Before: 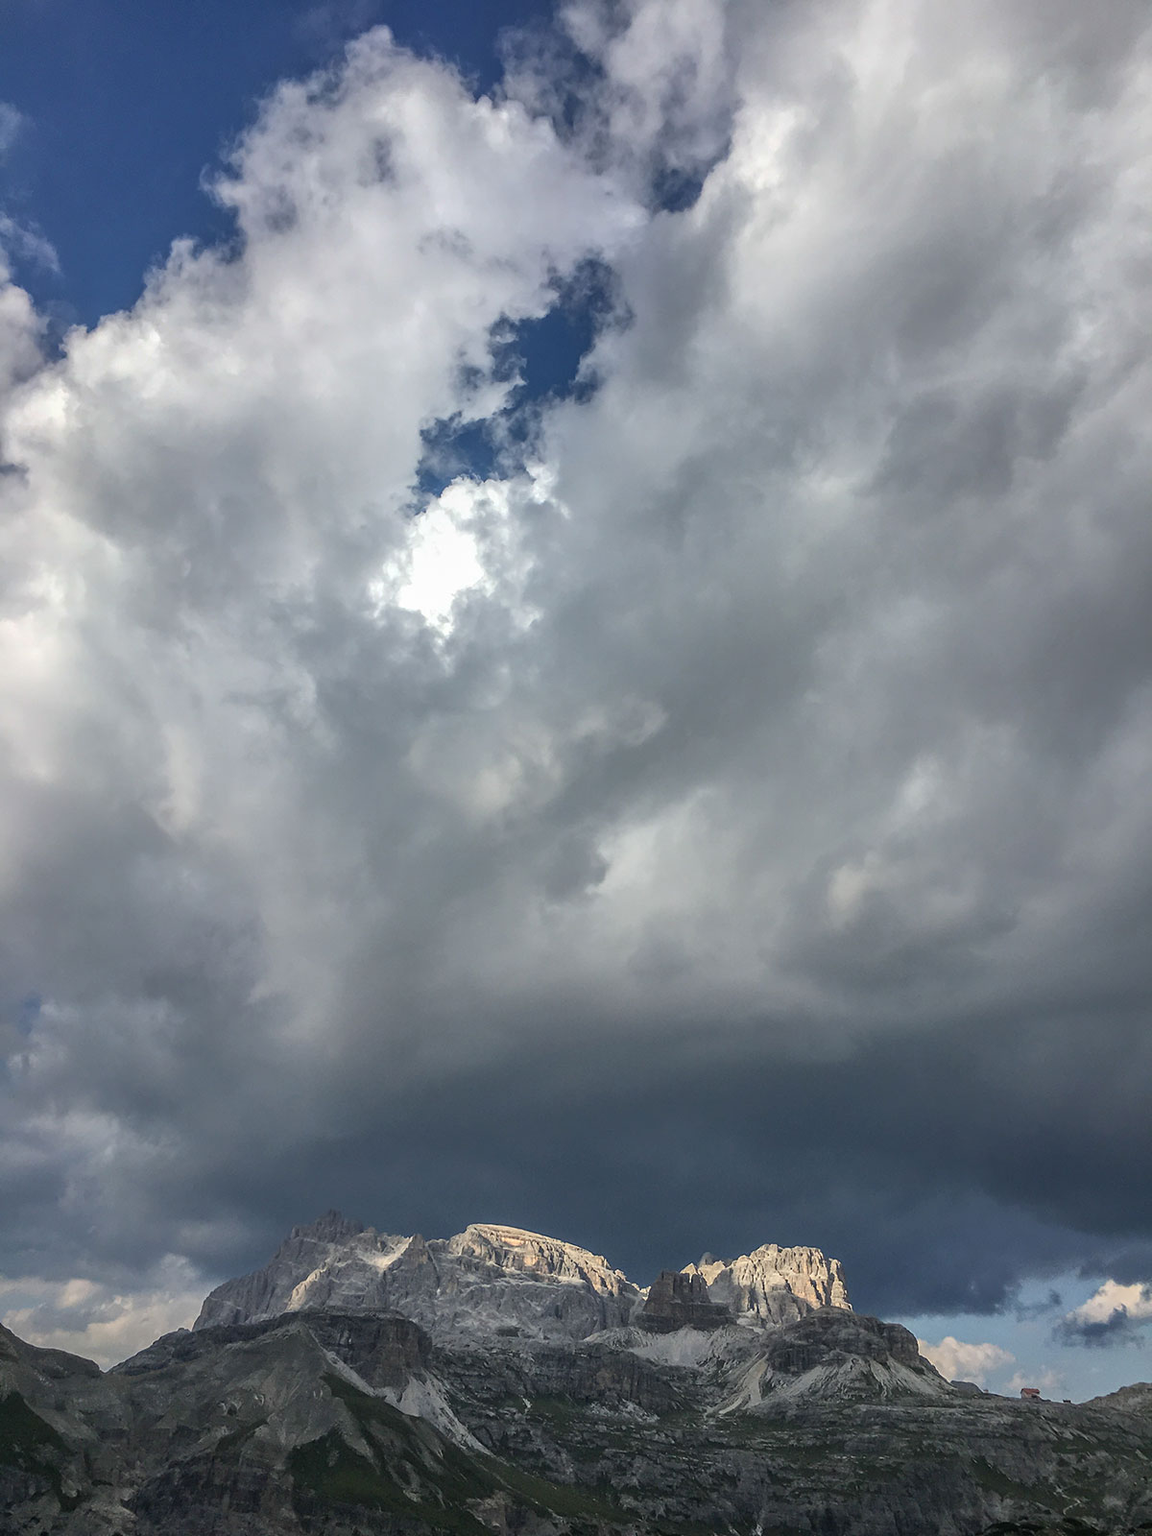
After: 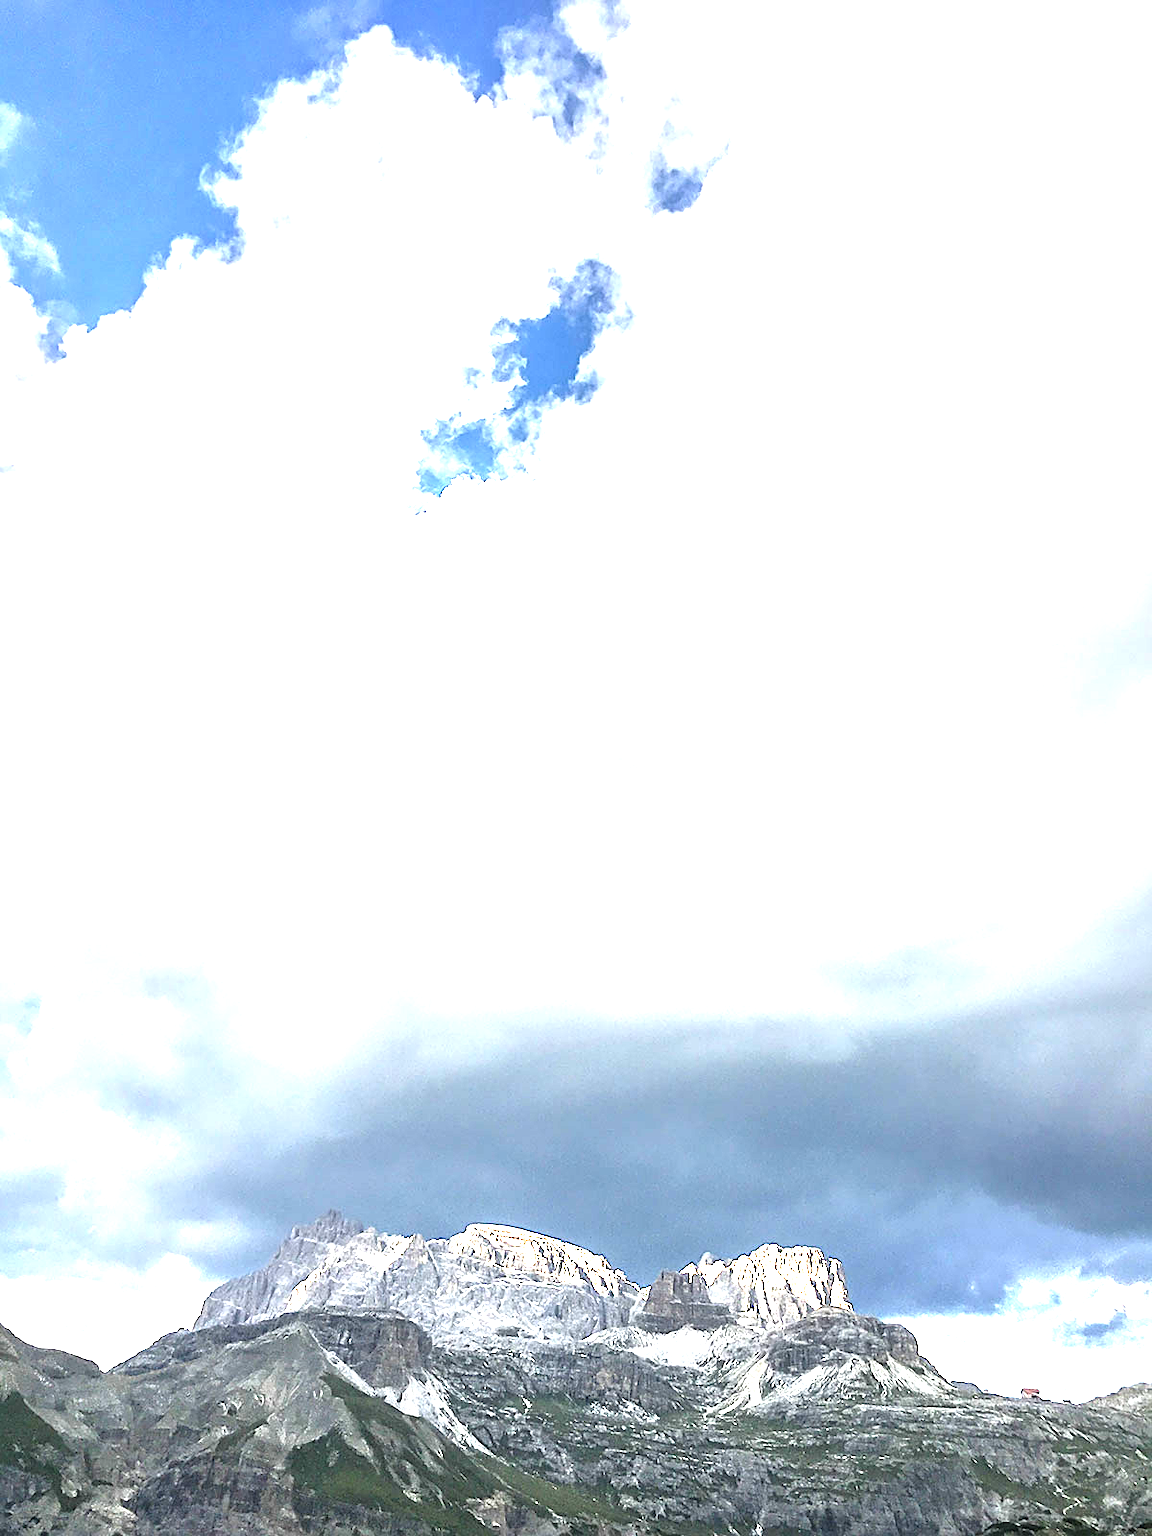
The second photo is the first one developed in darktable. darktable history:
levels: gray 50.8%, levels [0, 0.352, 0.703]
sharpen: on, module defaults
exposure: black level correction 0, exposure 1.384 EV, compensate exposure bias true, compensate highlight preservation false
